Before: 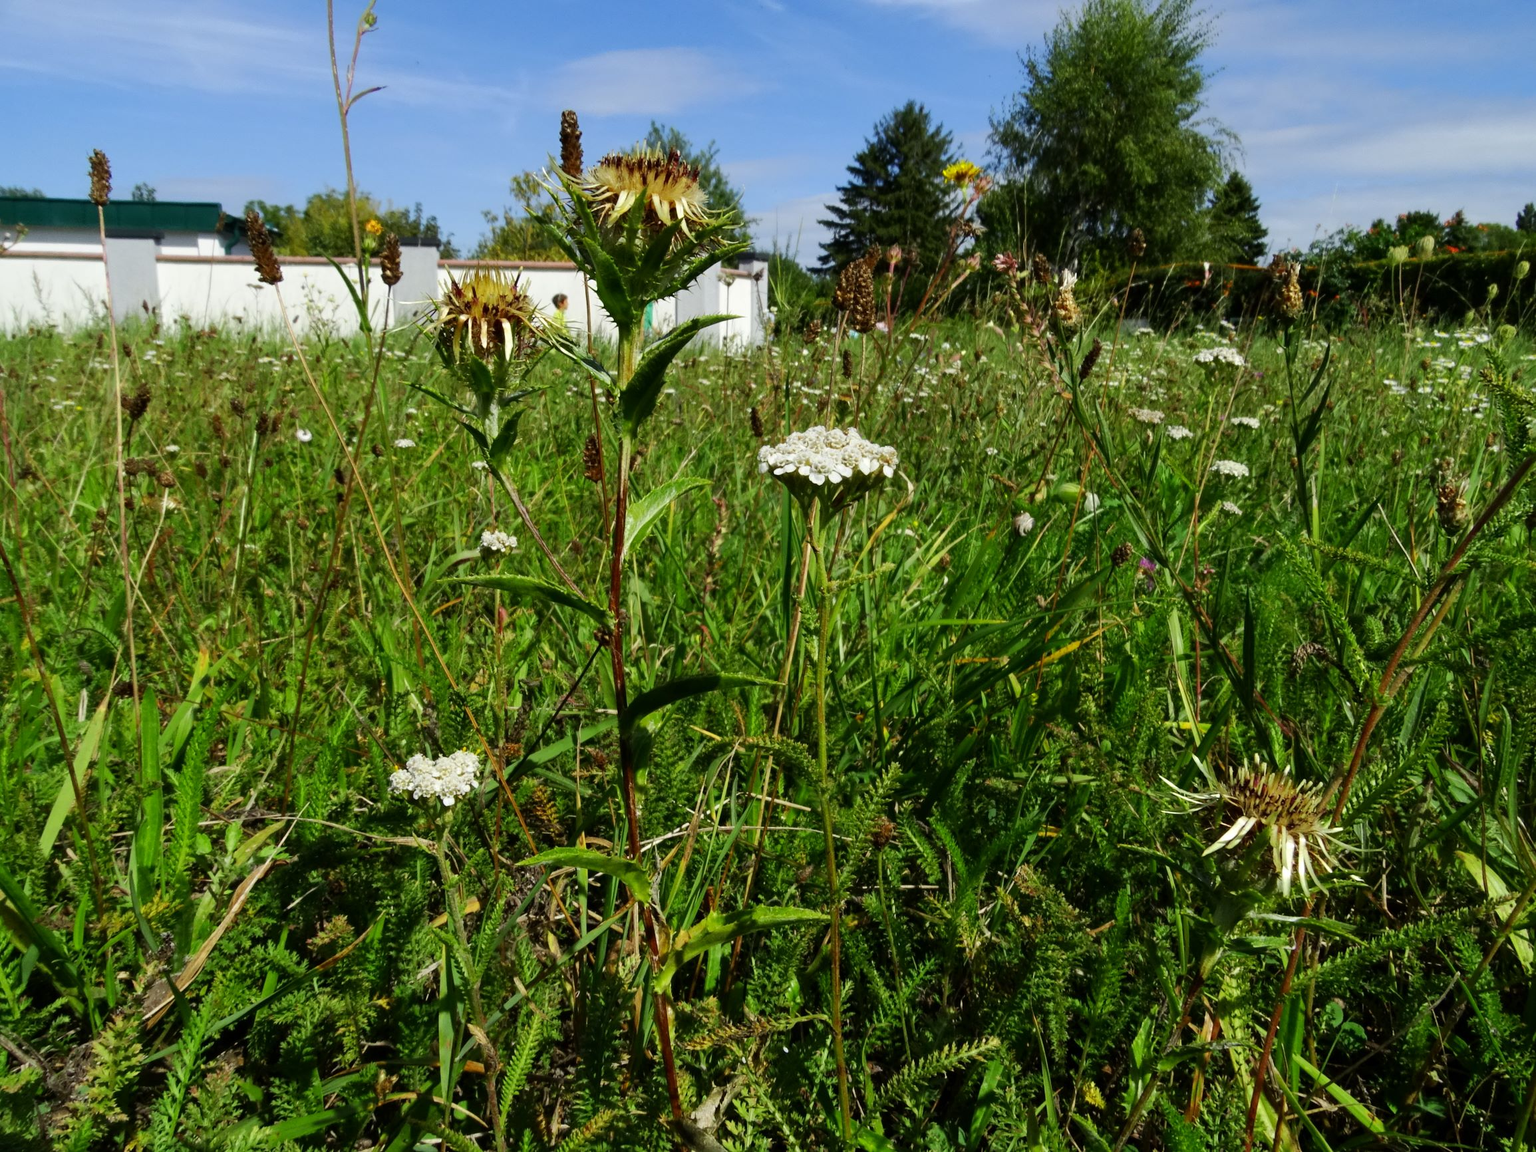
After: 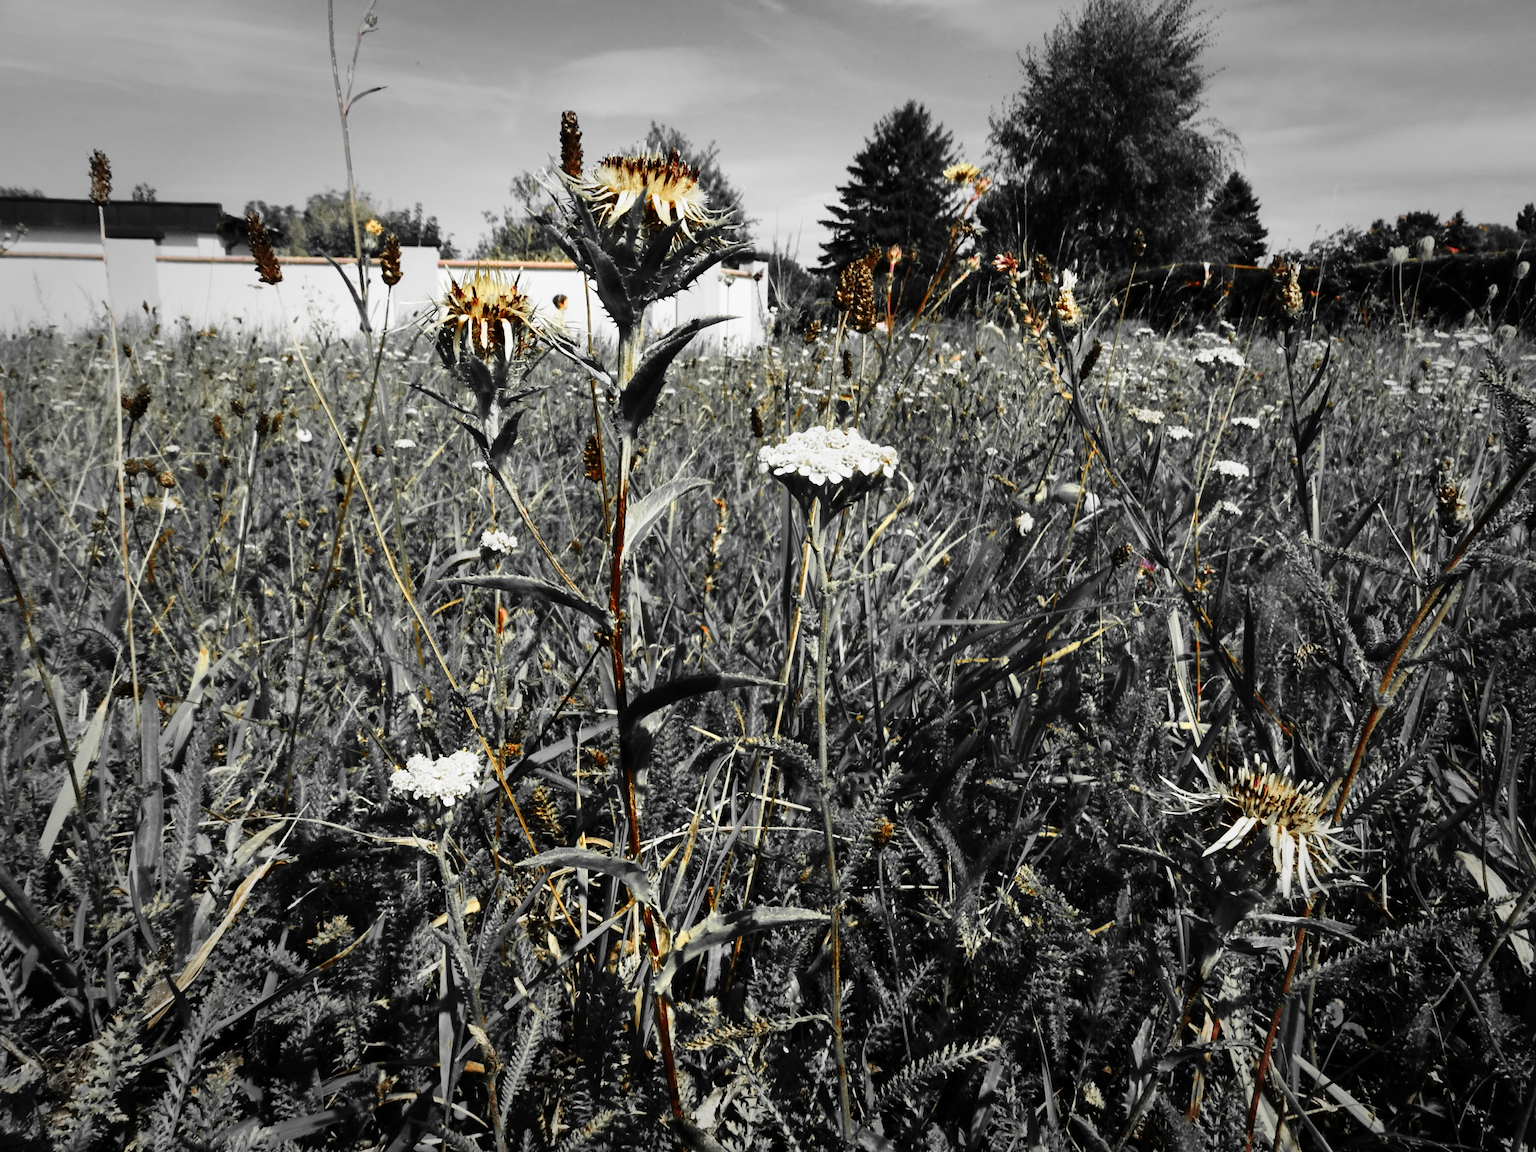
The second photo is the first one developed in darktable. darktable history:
vignetting: fall-off start 66.84%, fall-off radius 39.64%, brightness -0.395, saturation -0.303, automatic ratio true, width/height ratio 0.67, unbound false
tone curve: curves: ch0 [(0, 0) (0.187, 0.12) (0.392, 0.438) (0.704, 0.86) (0.858, 0.938) (1, 0.981)]; ch1 [(0, 0) (0.402, 0.36) (0.476, 0.456) (0.498, 0.501) (0.518, 0.521) (0.58, 0.598) (0.619, 0.663) (0.692, 0.744) (1, 1)]; ch2 [(0, 0) (0.427, 0.417) (0.483, 0.481) (0.503, 0.503) (0.526, 0.53) (0.563, 0.585) (0.626, 0.703) (0.699, 0.753) (0.997, 0.858)], preserve colors none
color zones: curves: ch0 [(0, 0.447) (0.184, 0.543) (0.323, 0.476) (0.429, 0.445) (0.571, 0.443) (0.714, 0.451) (0.857, 0.452) (1, 0.447)]; ch1 [(0, 0.464) (0.176, 0.46) (0.287, 0.177) (0.429, 0.002) (0.571, 0) (0.714, 0) (0.857, 0) (1, 0.464)], mix 26.55%
